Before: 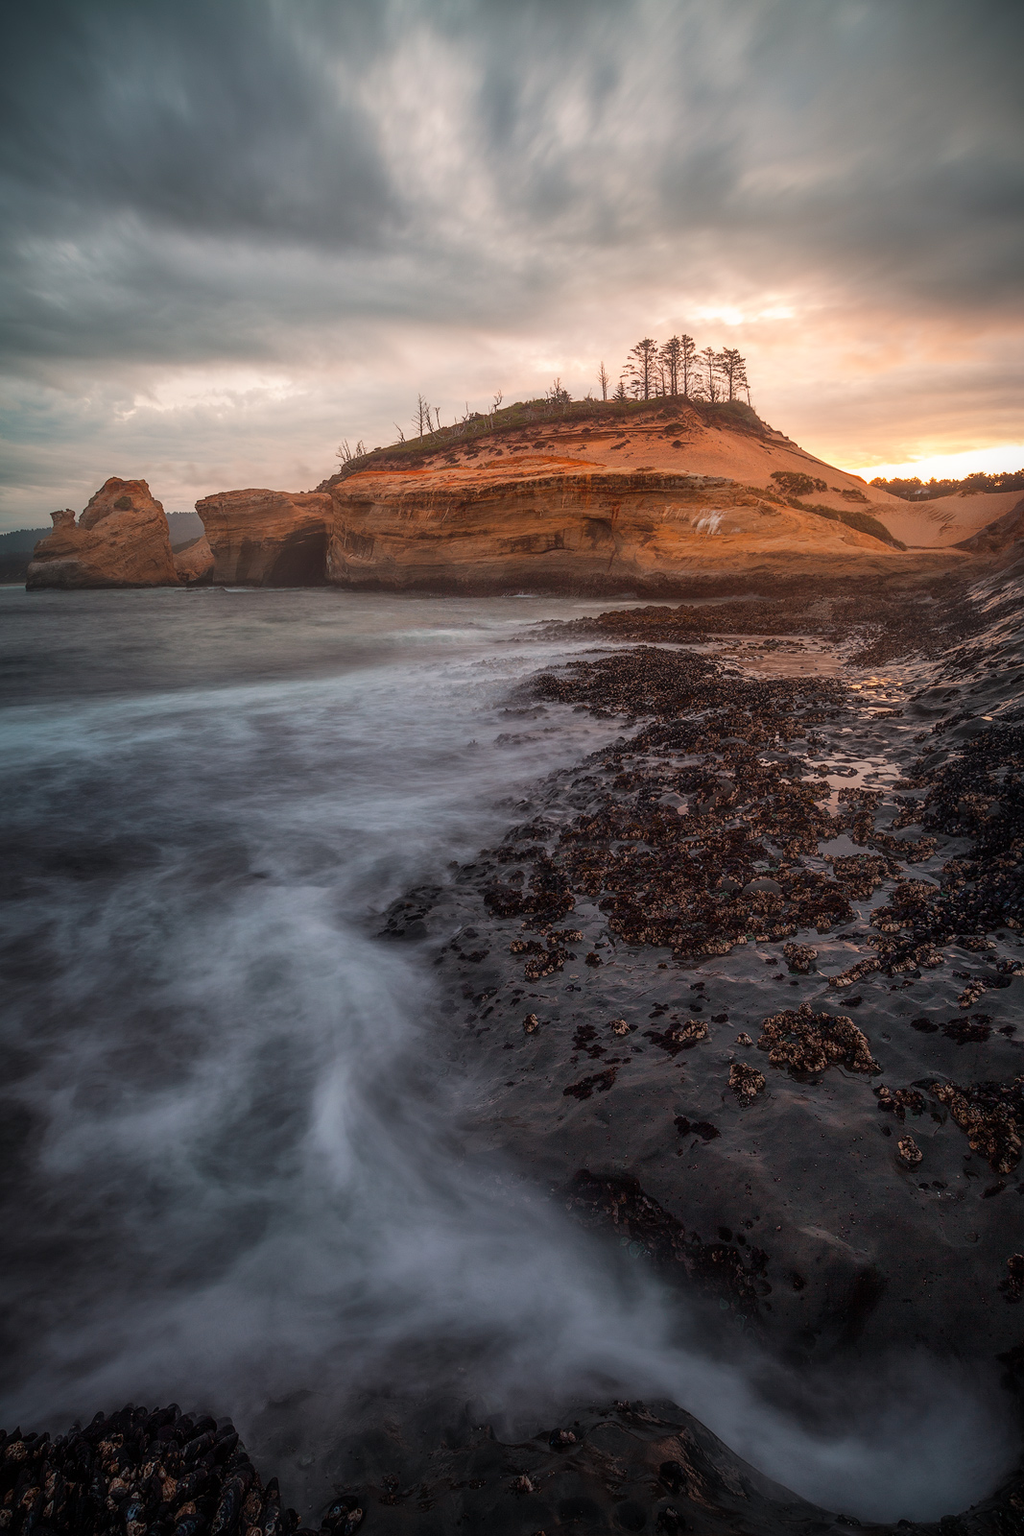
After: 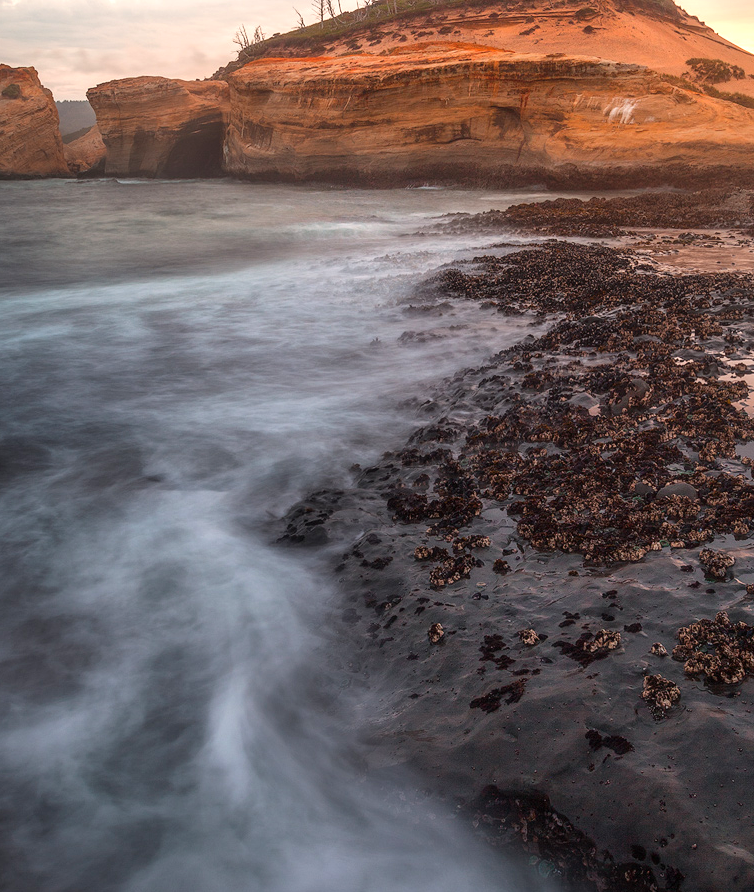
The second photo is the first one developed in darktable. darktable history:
tone equalizer: on, module defaults
exposure: exposure 0.606 EV, compensate highlight preservation false
crop: left 11.046%, top 27.116%, right 18.254%, bottom 17.077%
